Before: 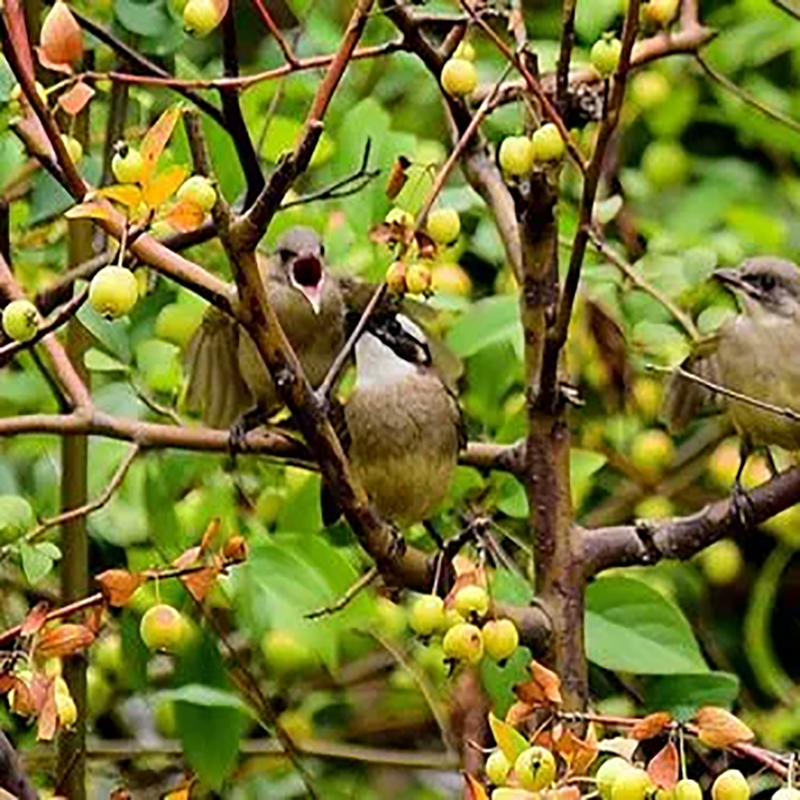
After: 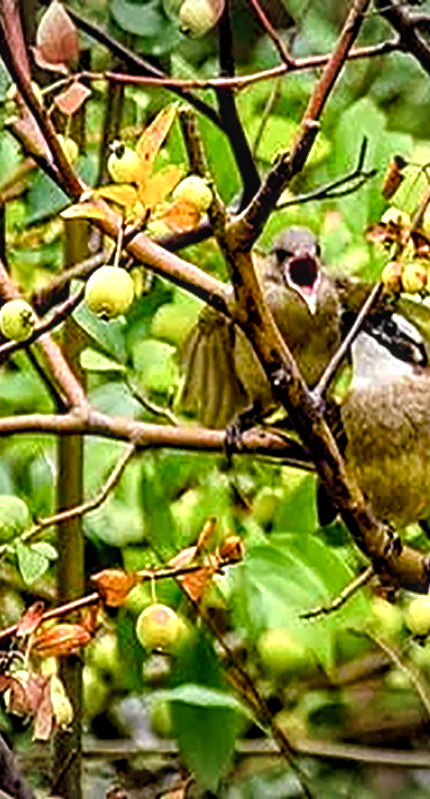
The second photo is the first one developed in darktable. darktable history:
color balance rgb: perceptual saturation grading › global saturation 25%, perceptual saturation grading › highlights -50%, perceptual saturation grading › shadows 30%, perceptual brilliance grading › global brilliance 12%, global vibrance 20%
vignetting: fall-off start 71.74%
contrast equalizer: y [[0.5, 0.501, 0.525, 0.597, 0.58, 0.514], [0.5 ×6], [0.5 ×6], [0 ×6], [0 ×6]]
local contrast: on, module defaults
crop: left 0.587%, right 45.588%, bottom 0.086%
